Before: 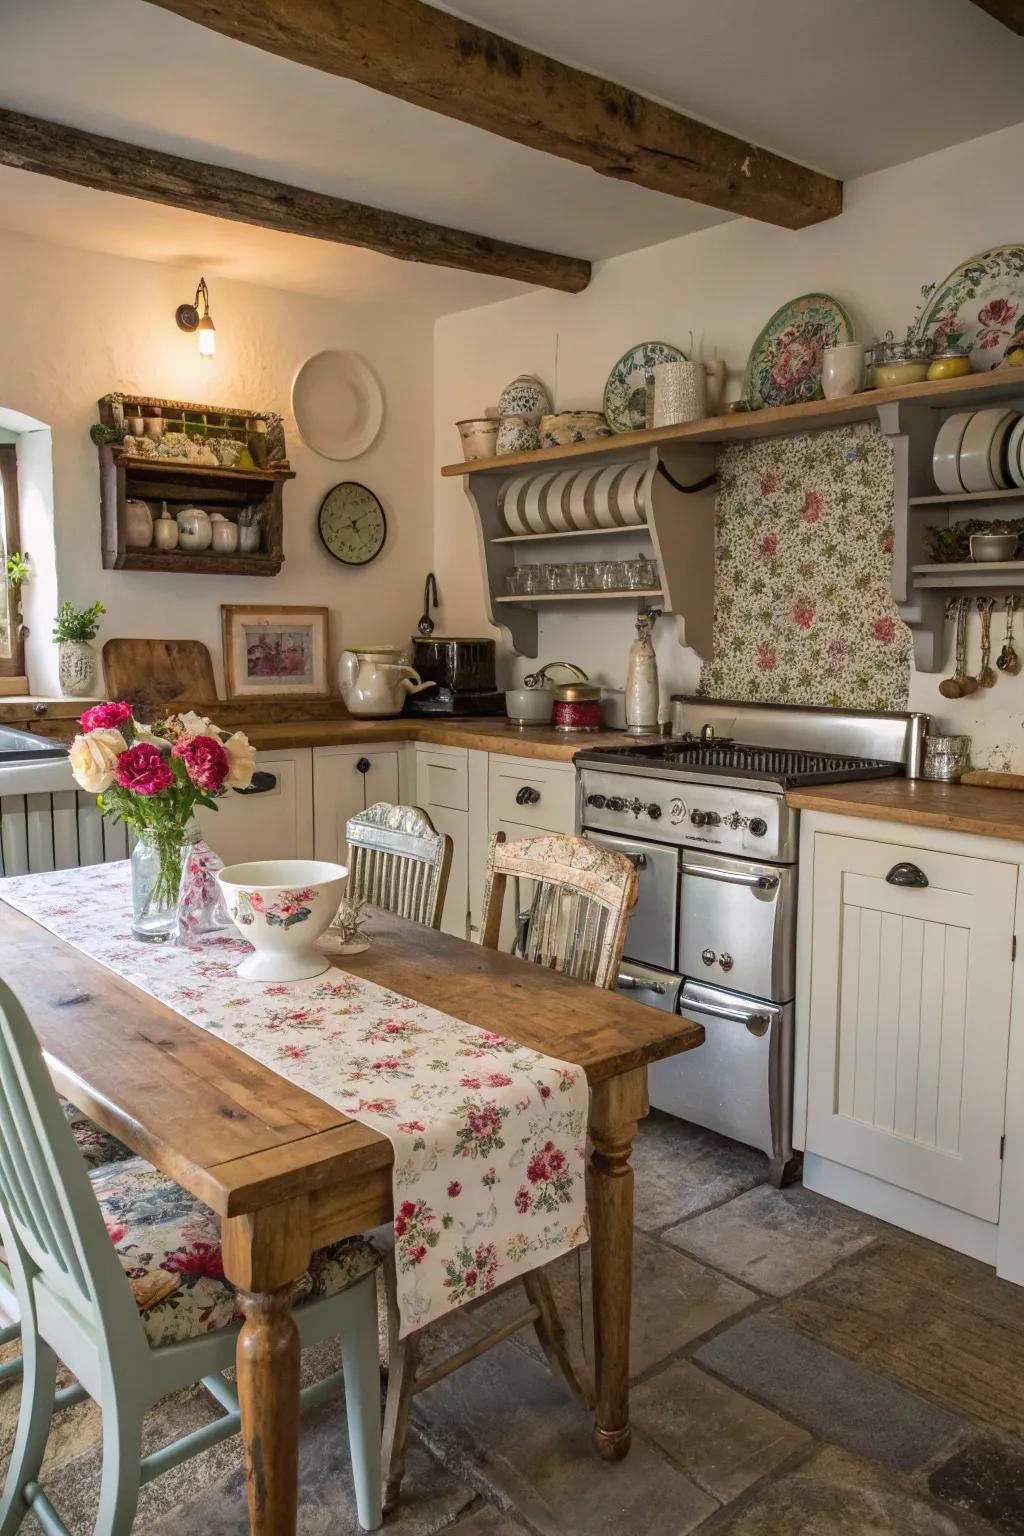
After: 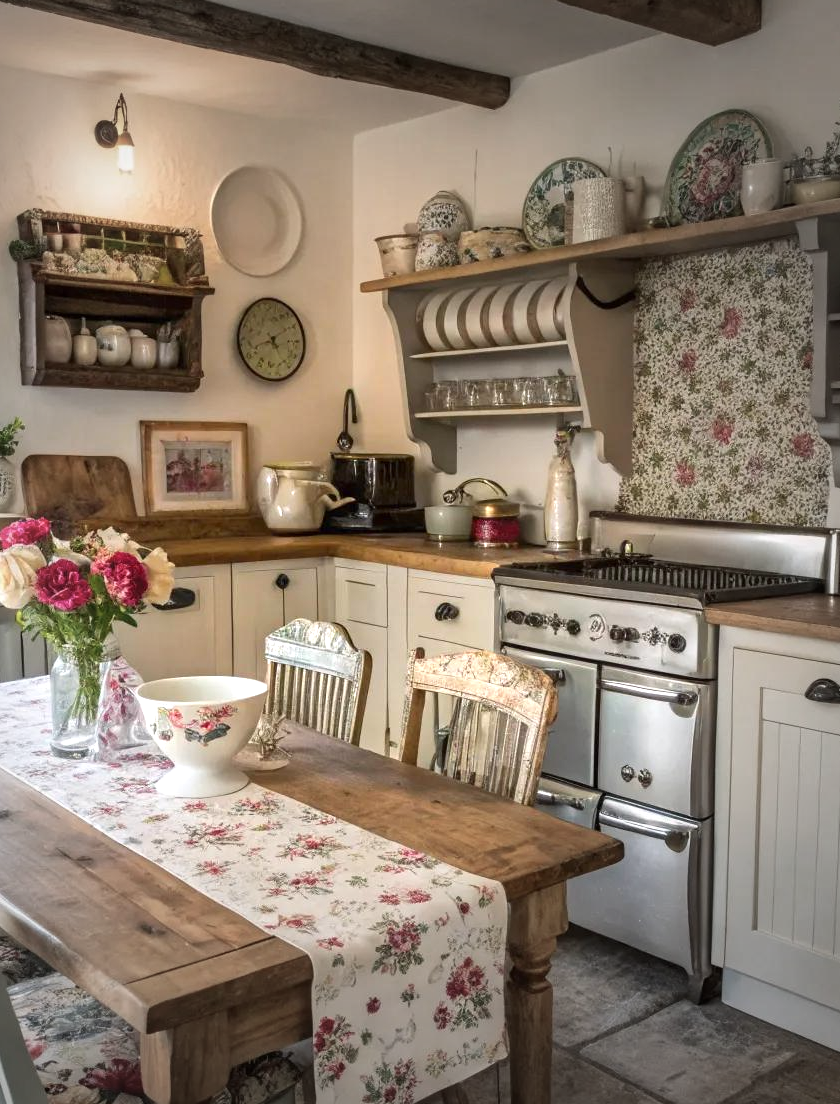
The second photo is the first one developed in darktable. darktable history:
vignetting: fall-off start 34.52%, fall-off radius 64.8%, center (-0.118, -0.006), width/height ratio 0.952
crop: left 7.92%, top 12.03%, right 9.929%, bottom 15.452%
exposure: exposure 0.554 EV, compensate exposure bias true, compensate highlight preservation false
local contrast: mode bilateral grid, contrast 21, coarseness 50, detail 120%, midtone range 0.2
